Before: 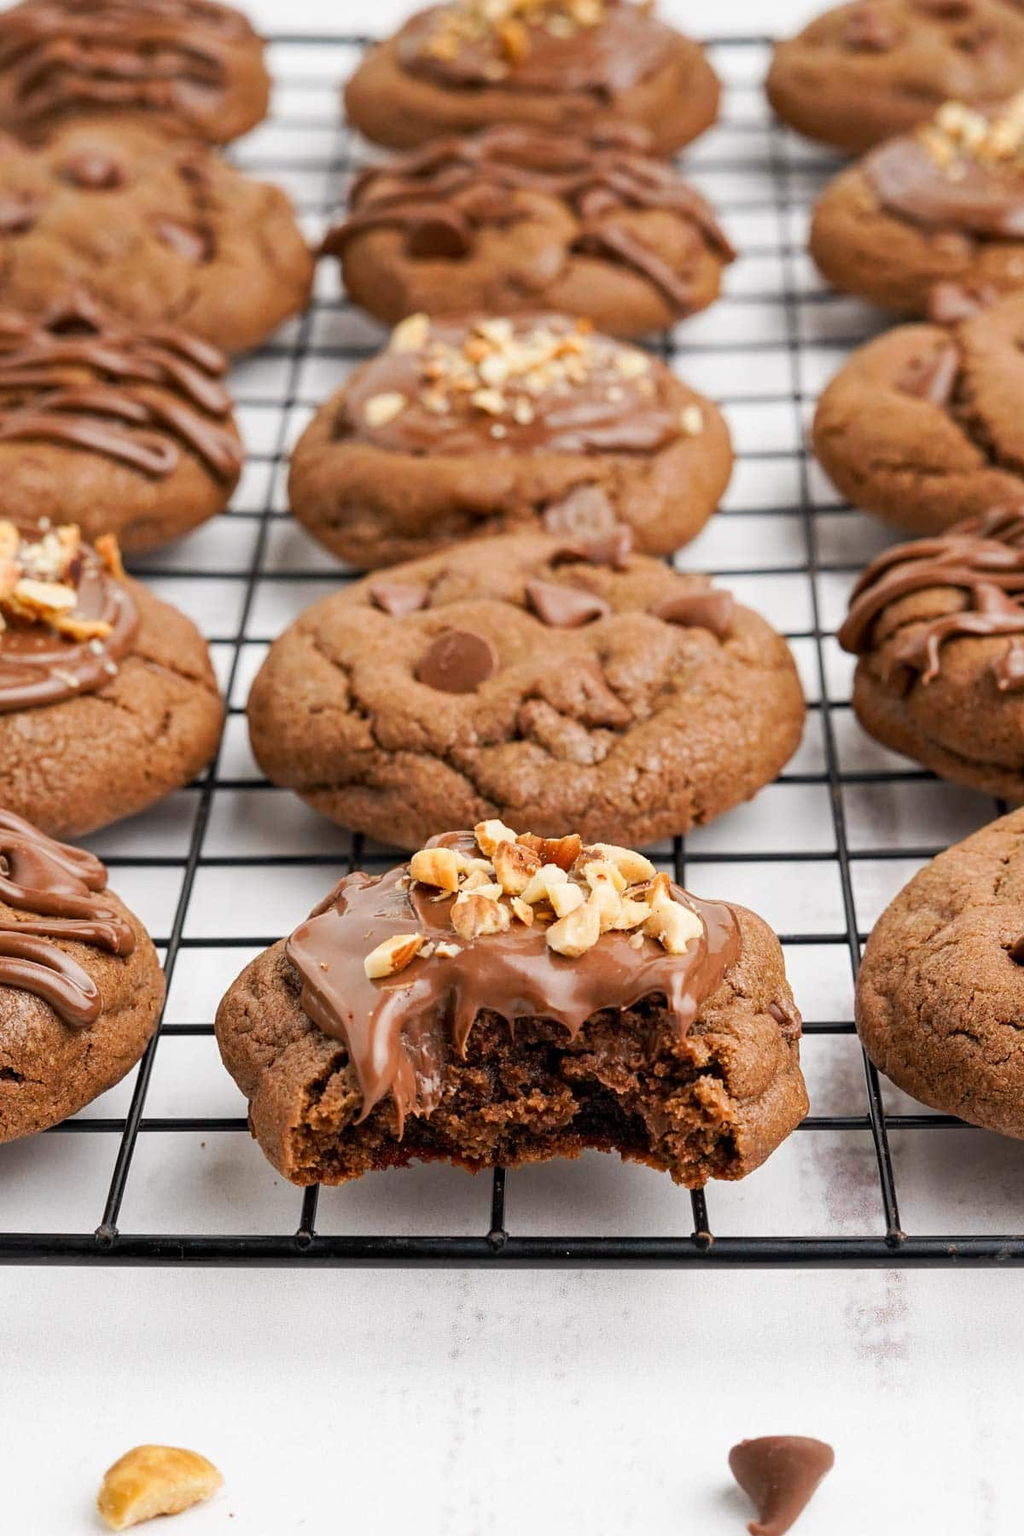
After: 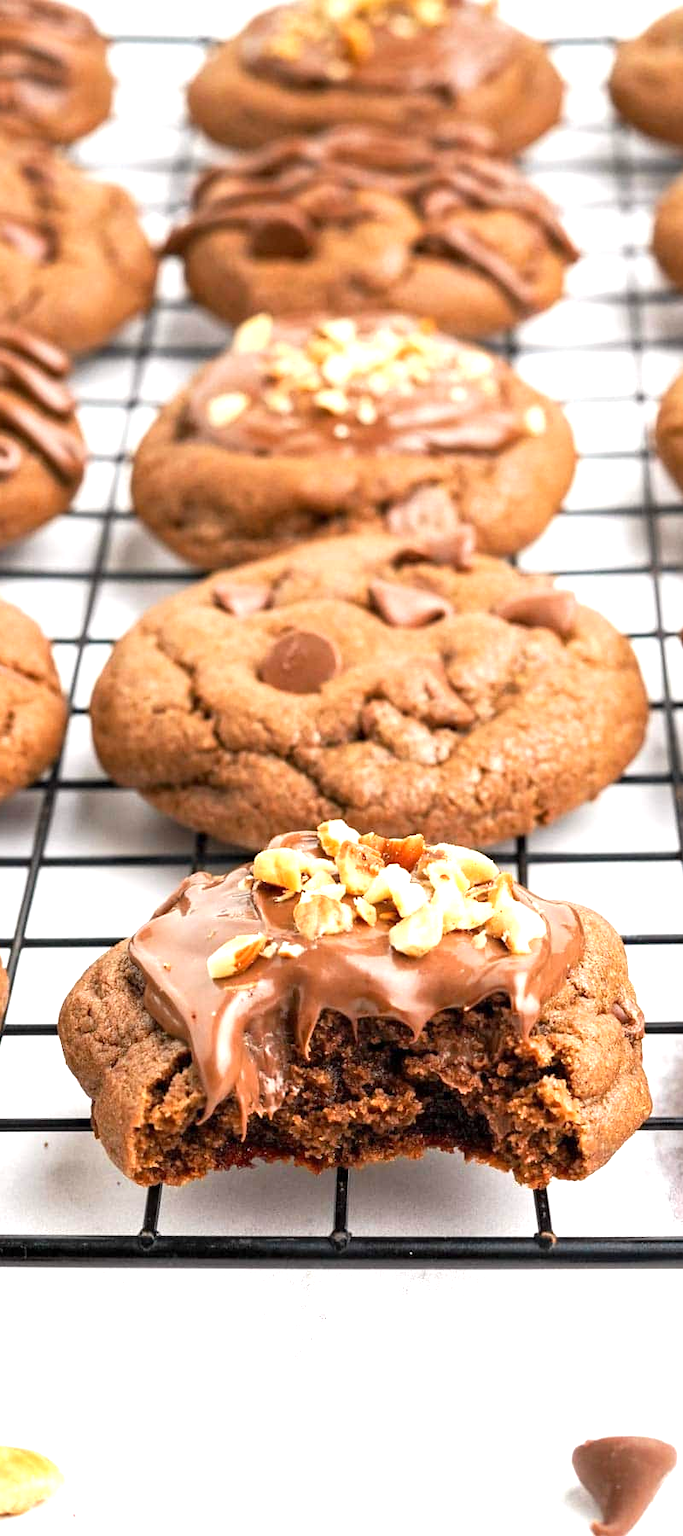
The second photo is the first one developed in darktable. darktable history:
crop: left 15.407%, right 17.804%
exposure: exposure 0.92 EV, compensate highlight preservation false
